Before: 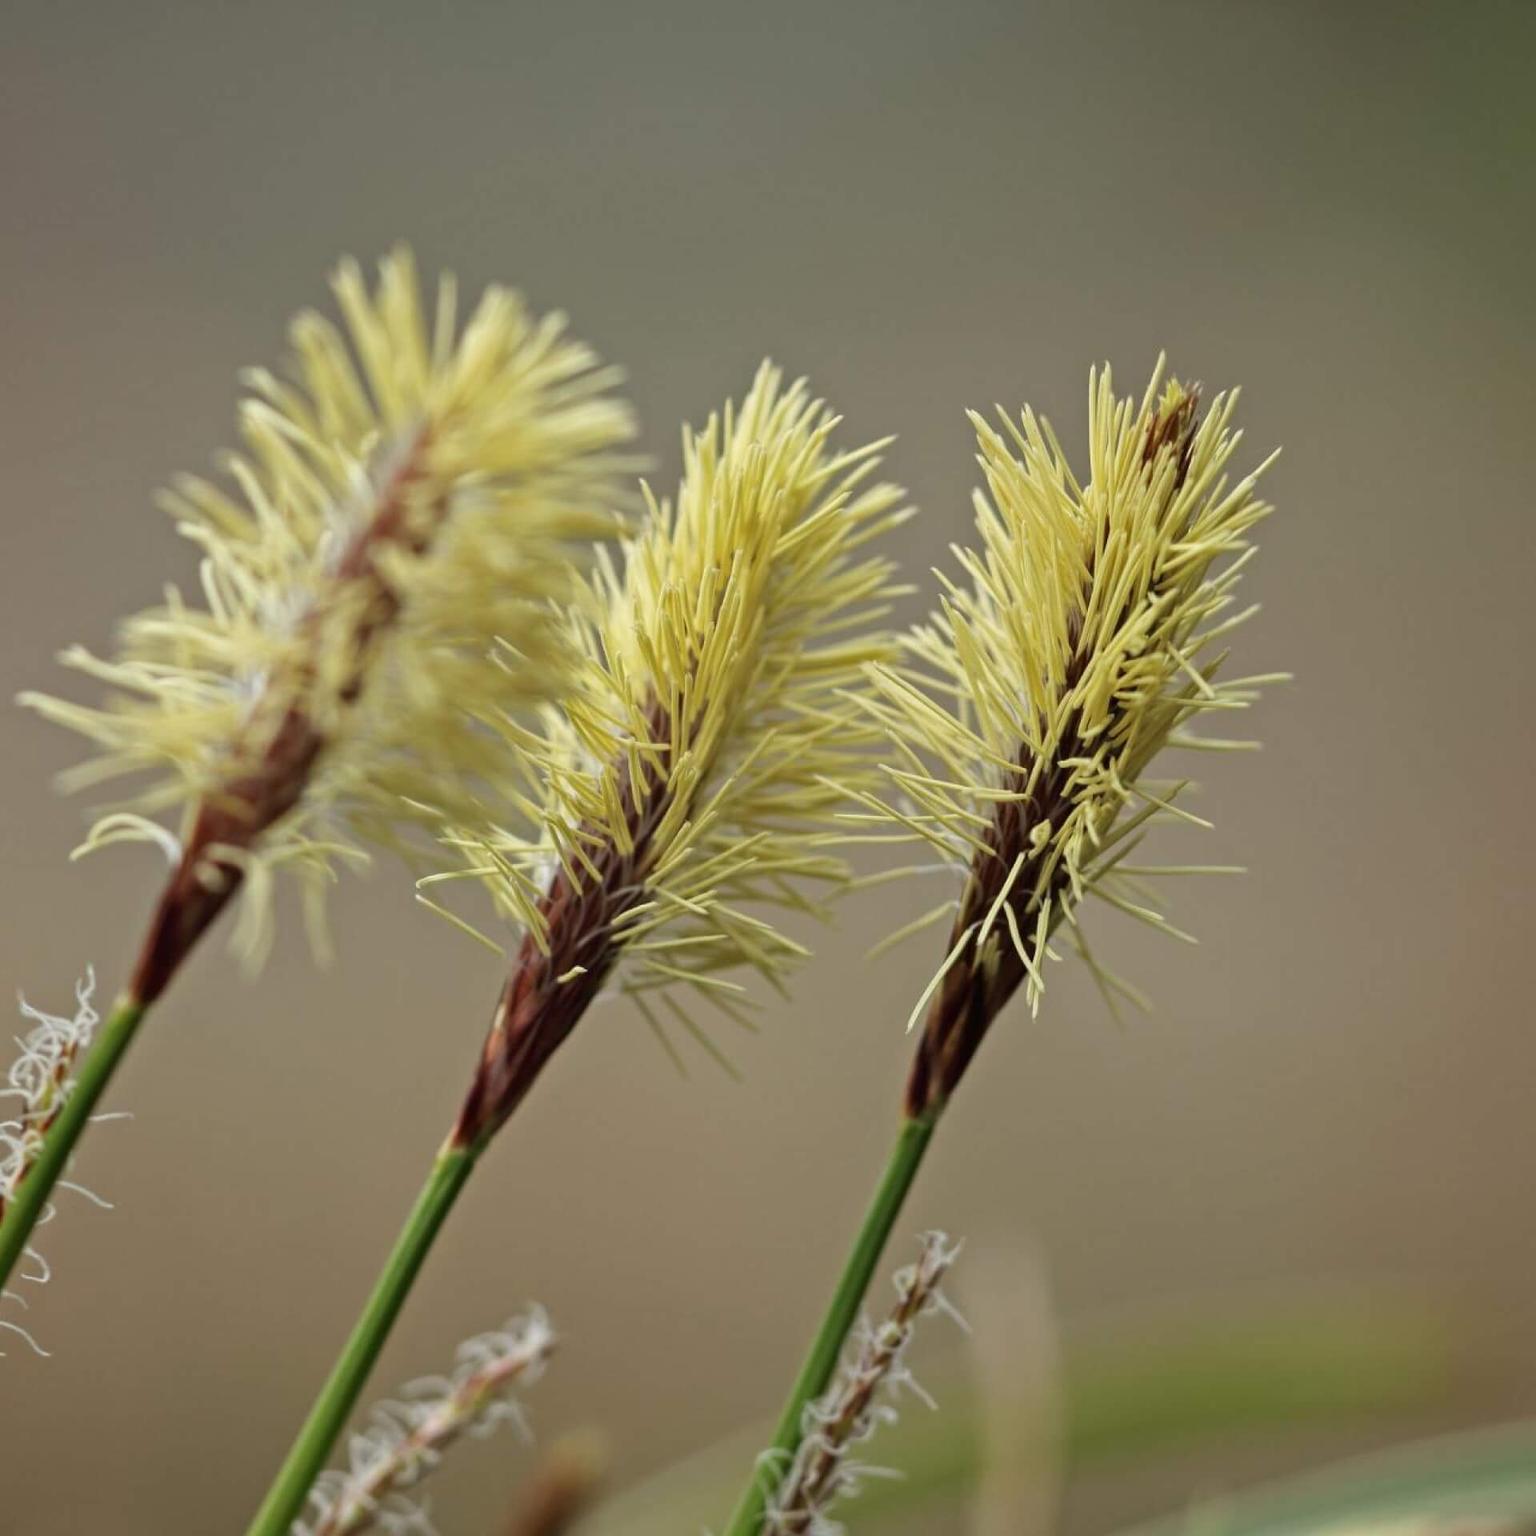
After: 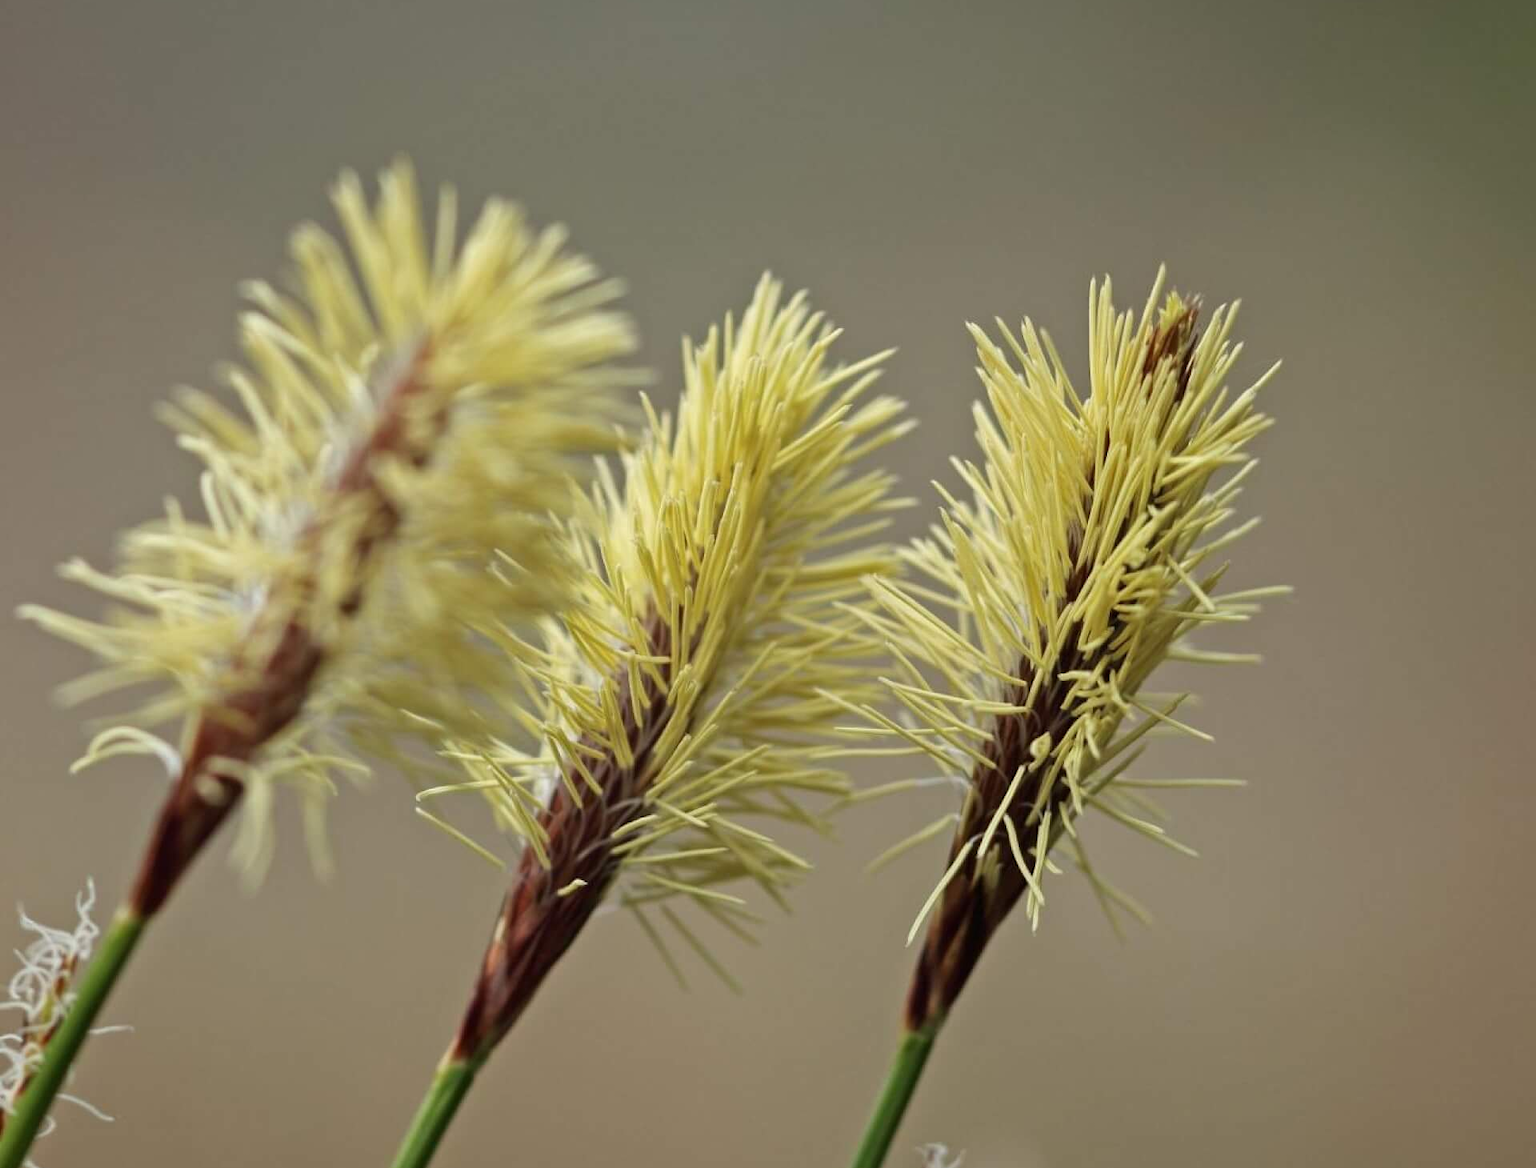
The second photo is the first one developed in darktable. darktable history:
crop: top 5.707%, bottom 18.158%
